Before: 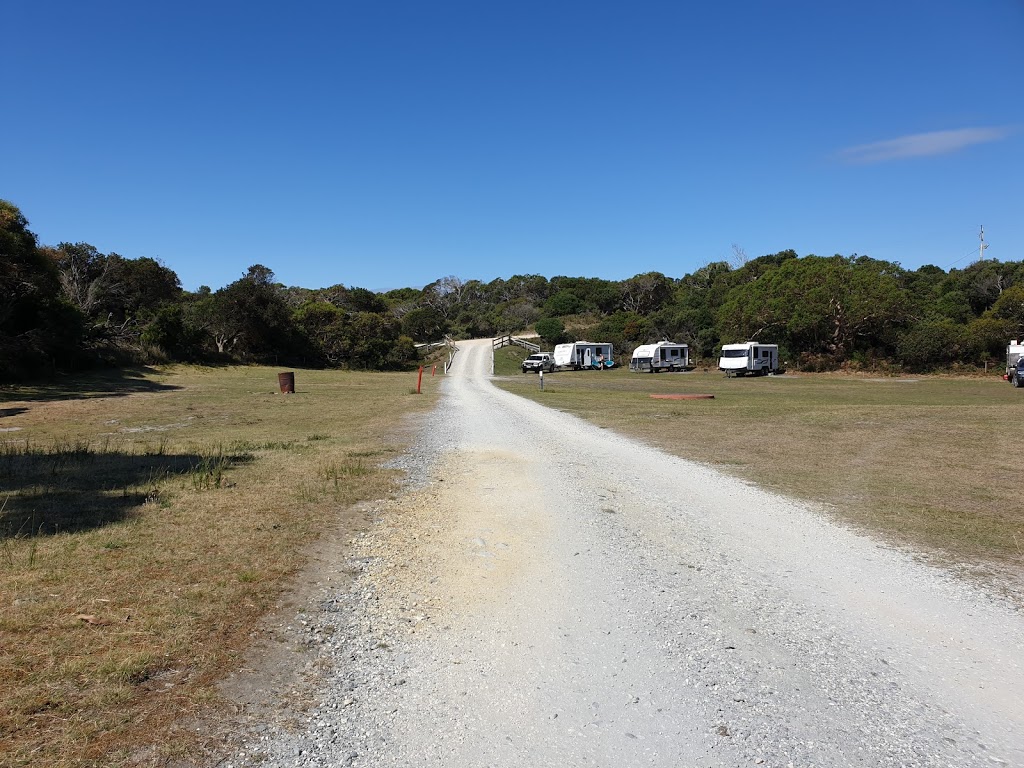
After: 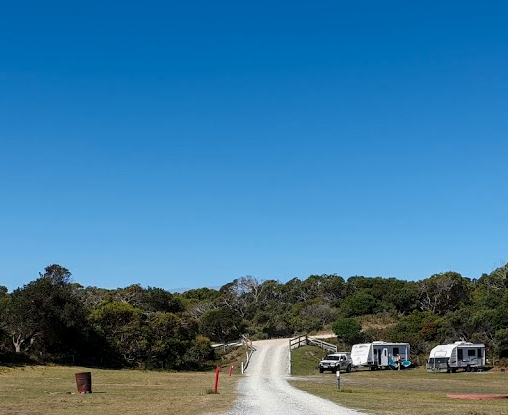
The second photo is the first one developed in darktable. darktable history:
local contrast: on, module defaults
crop: left 19.888%, right 30.433%, bottom 45.945%
color zones: curves: ch1 [(0.235, 0.558) (0.75, 0.5)]; ch2 [(0.25, 0.462) (0.749, 0.457)]
